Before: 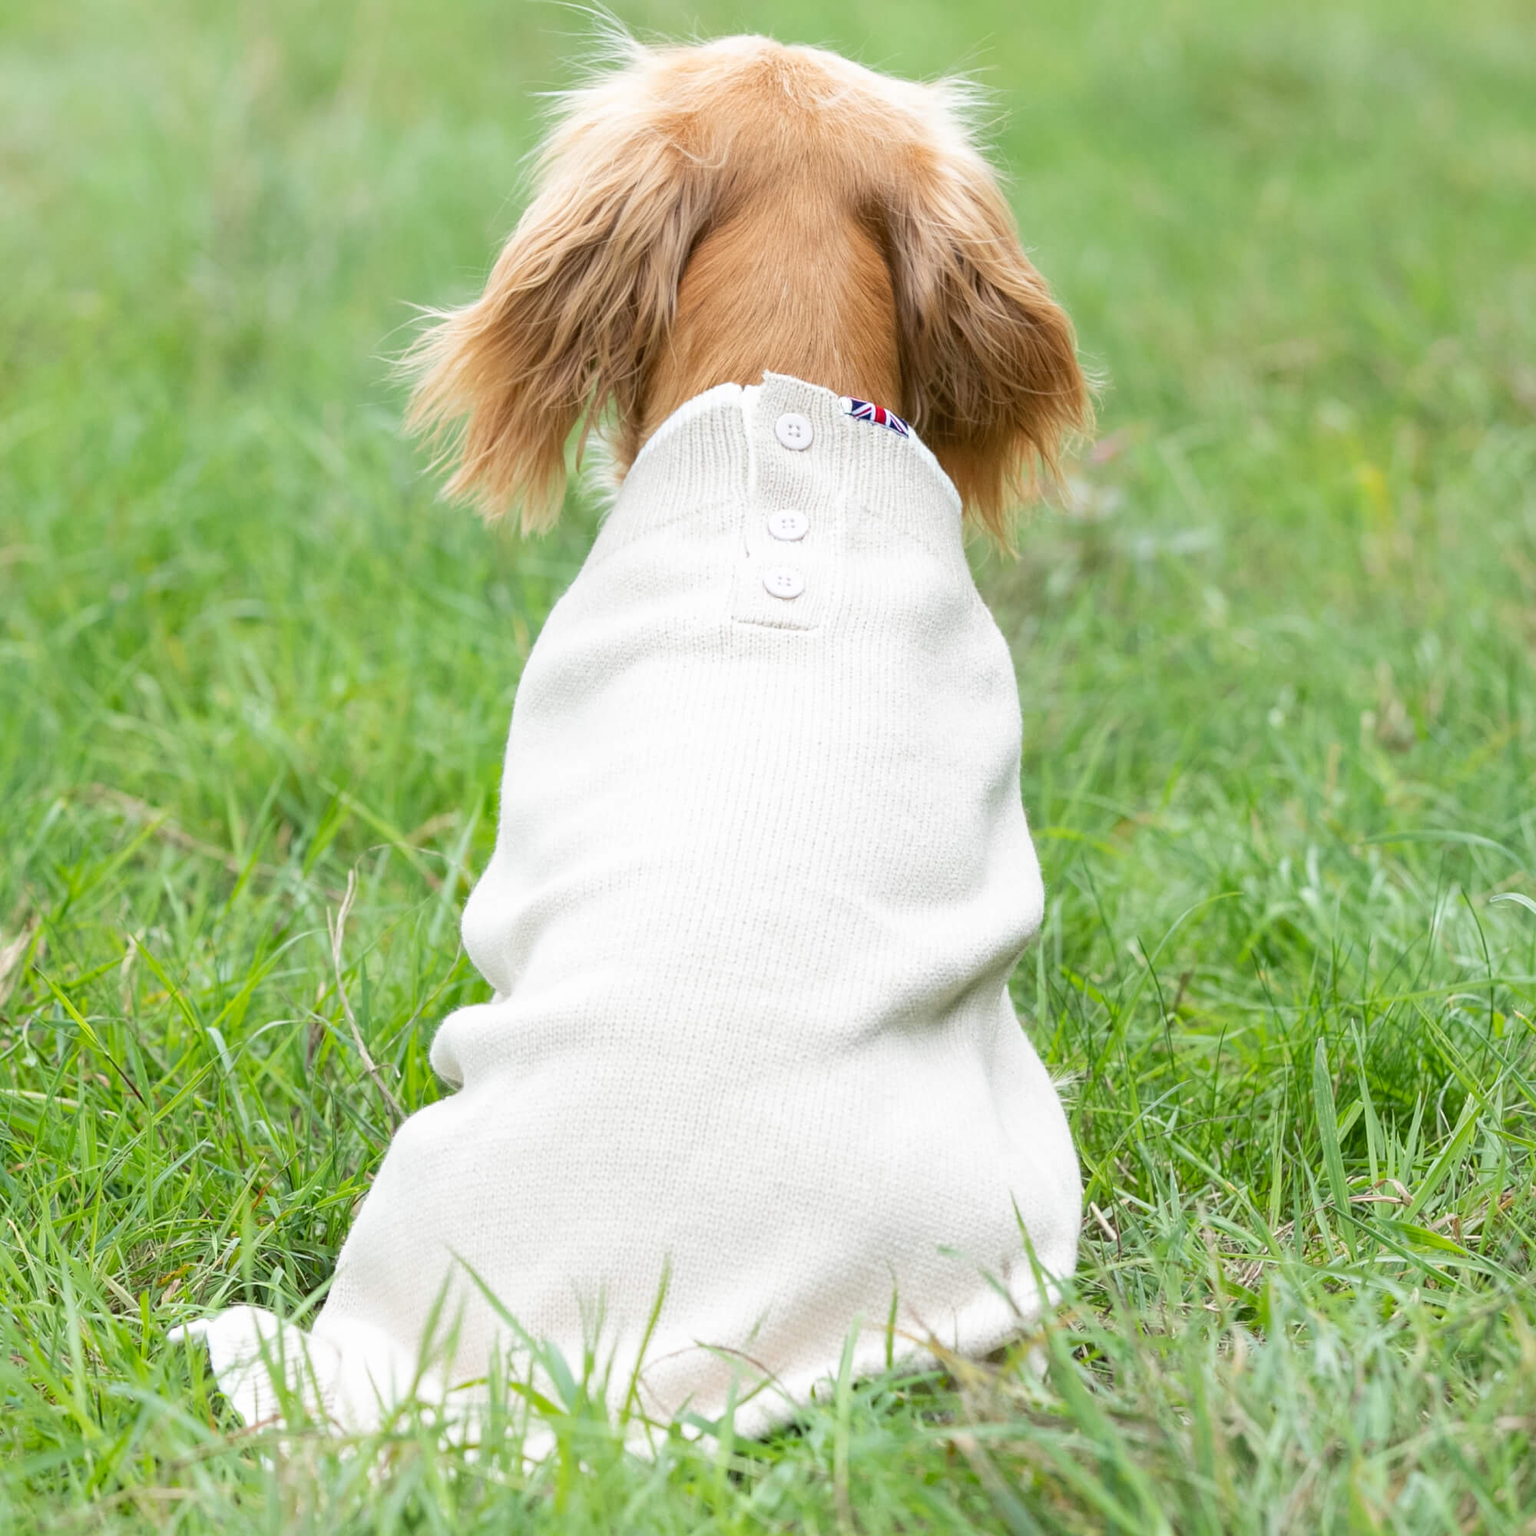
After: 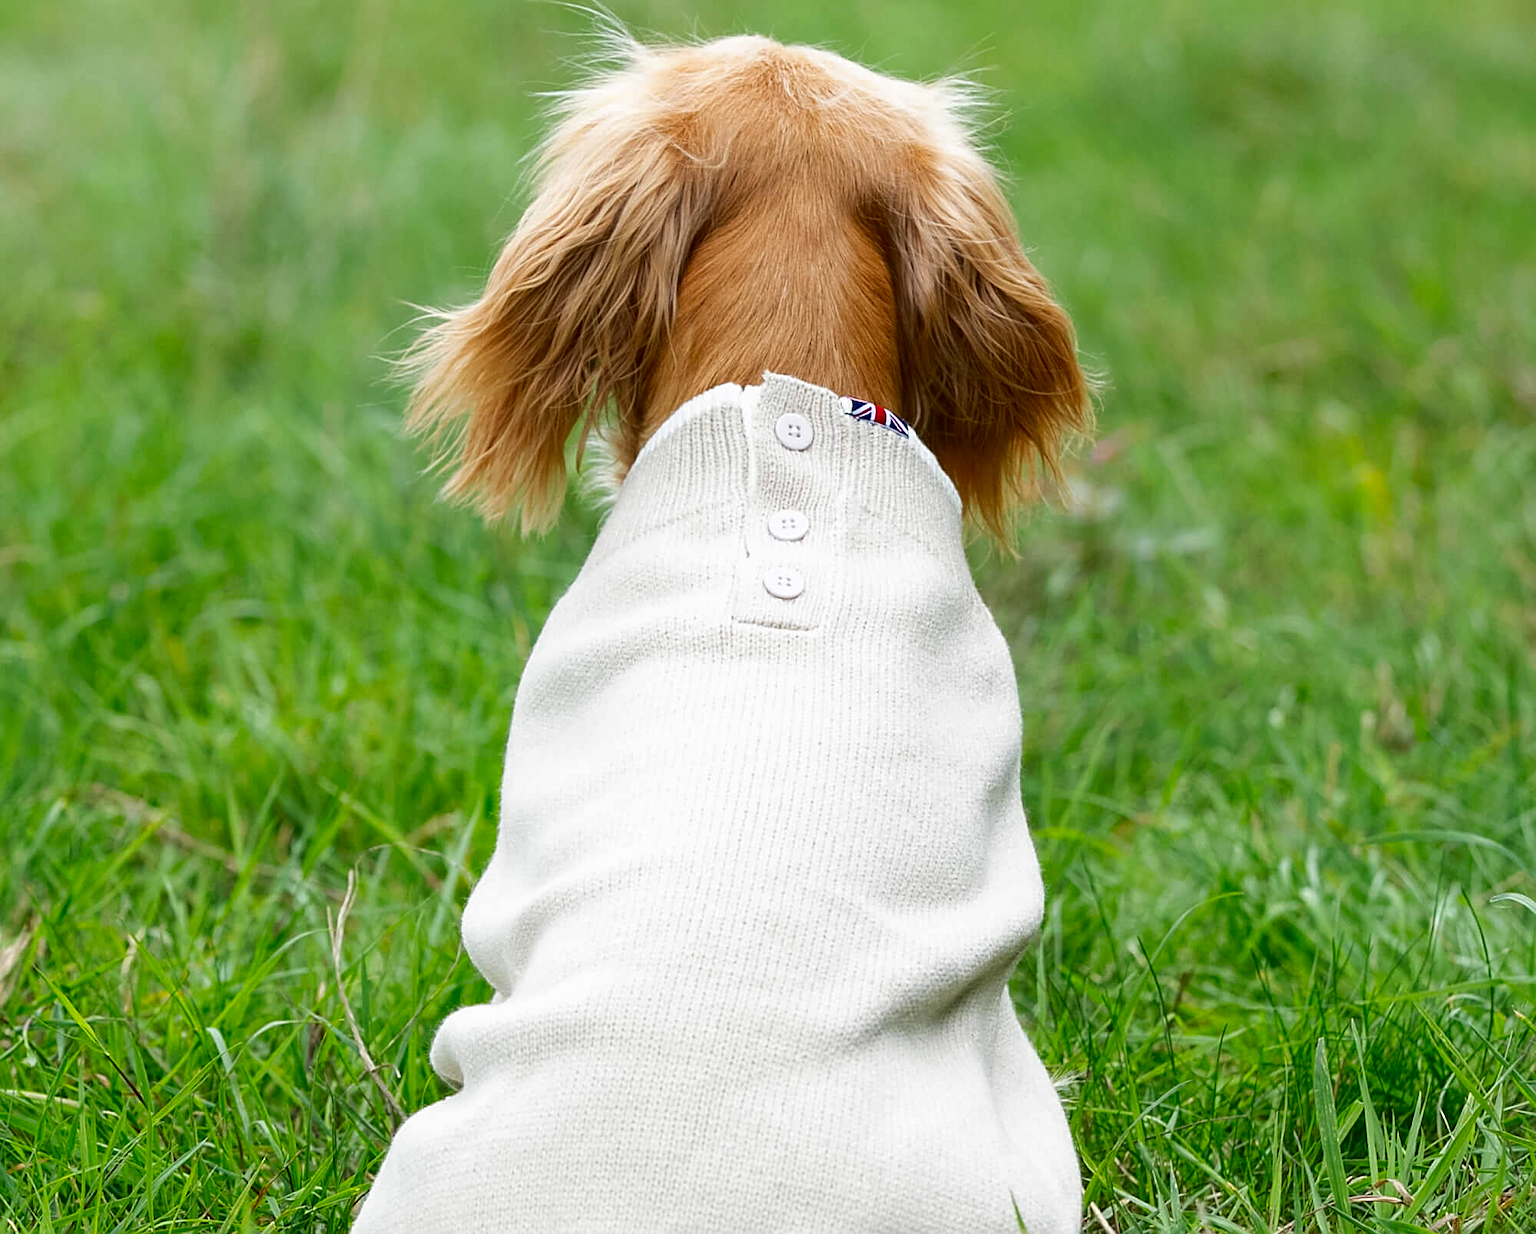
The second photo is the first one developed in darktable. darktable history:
sharpen: on, module defaults
crop: bottom 19.644%
contrast brightness saturation: brightness -0.25, saturation 0.2
